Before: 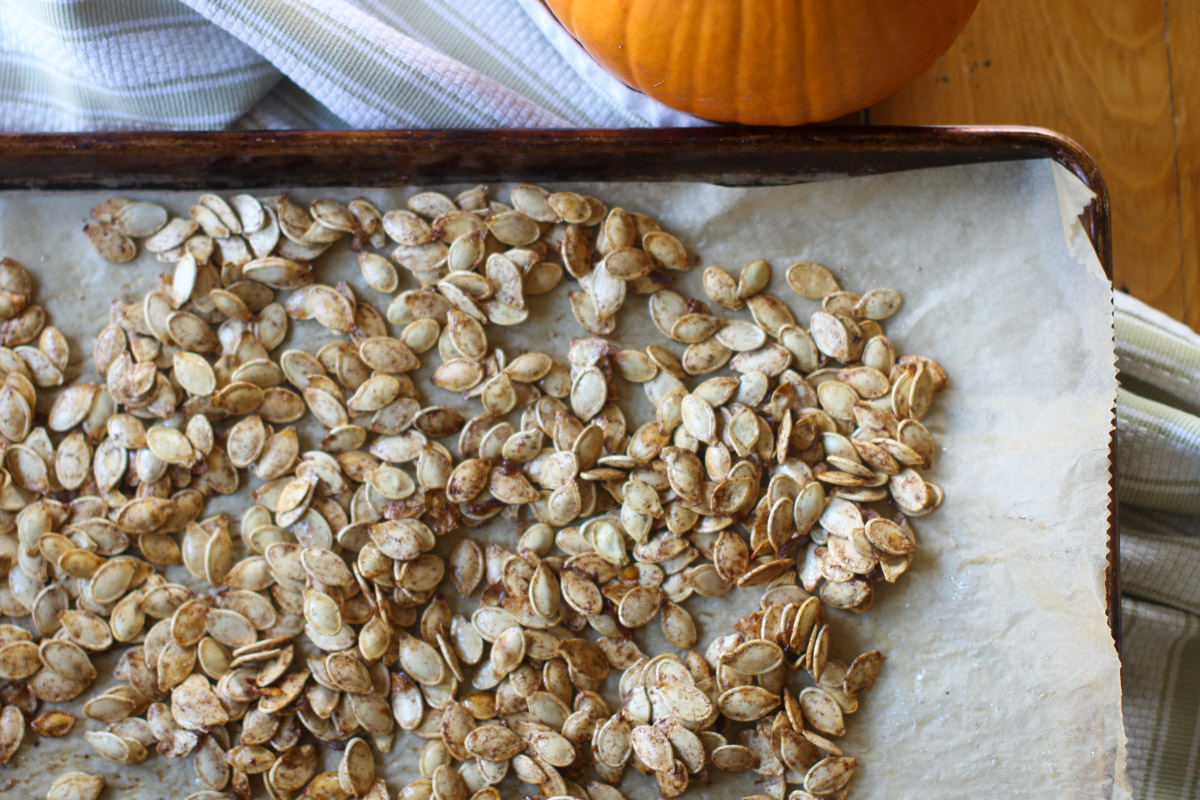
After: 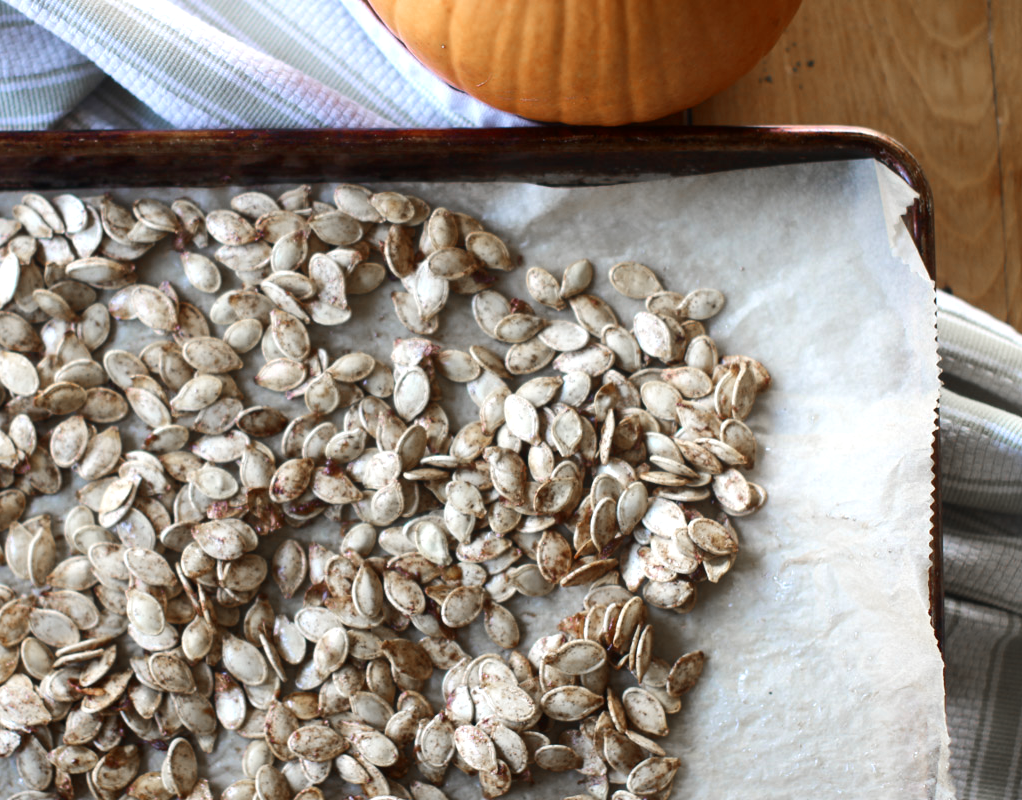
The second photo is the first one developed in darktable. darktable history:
tone equalizer: -8 EV -0.398 EV, -7 EV -0.371 EV, -6 EV -0.351 EV, -5 EV -0.248 EV, -3 EV 0.257 EV, -2 EV 0.344 EV, -1 EV 0.382 EV, +0 EV 0.428 EV, edges refinement/feathering 500, mask exposure compensation -1.57 EV, preserve details no
color zones: curves: ch1 [(0, 0.708) (0.088, 0.648) (0.245, 0.187) (0.429, 0.326) (0.571, 0.498) (0.714, 0.5) (0.857, 0.5) (1, 0.708)]
crop and rotate: left 14.752%
